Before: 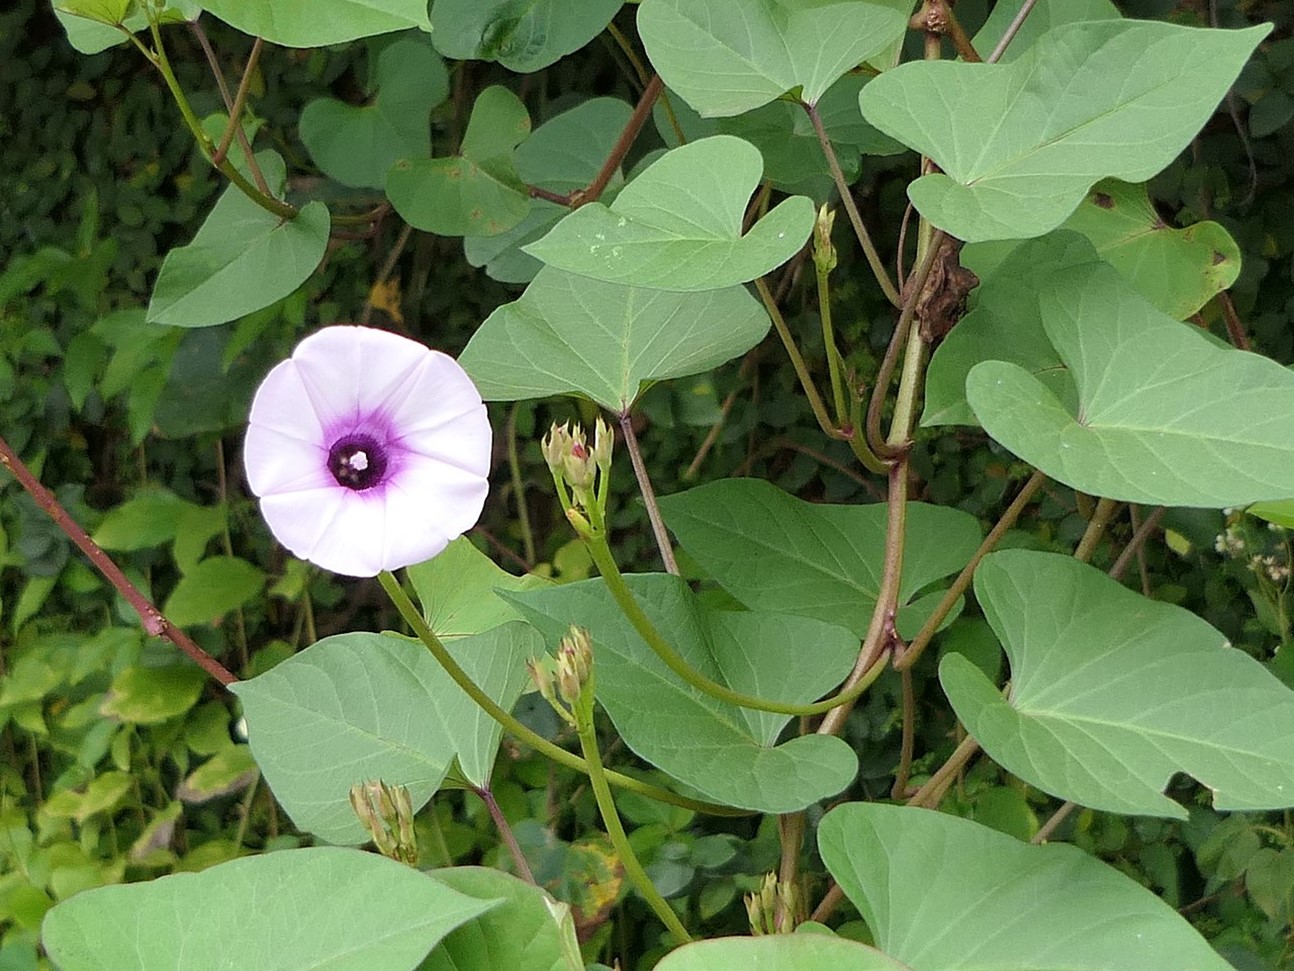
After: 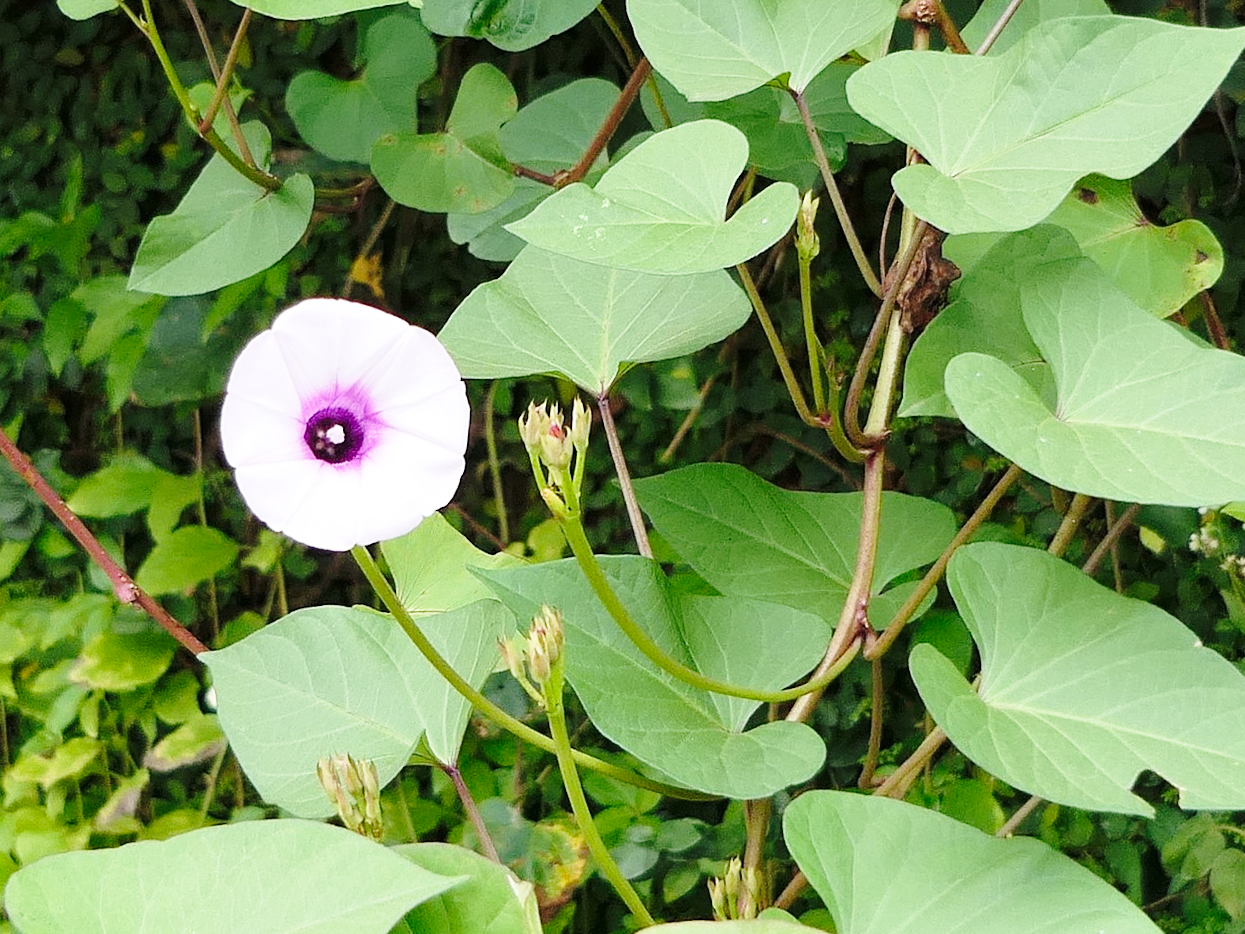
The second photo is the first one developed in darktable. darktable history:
base curve: curves: ch0 [(0, 0) (0.028, 0.03) (0.121, 0.232) (0.46, 0.748) (0.859, 0.968) (1, 1)], preserve colors none
crop and rotate: angle -1.69°
